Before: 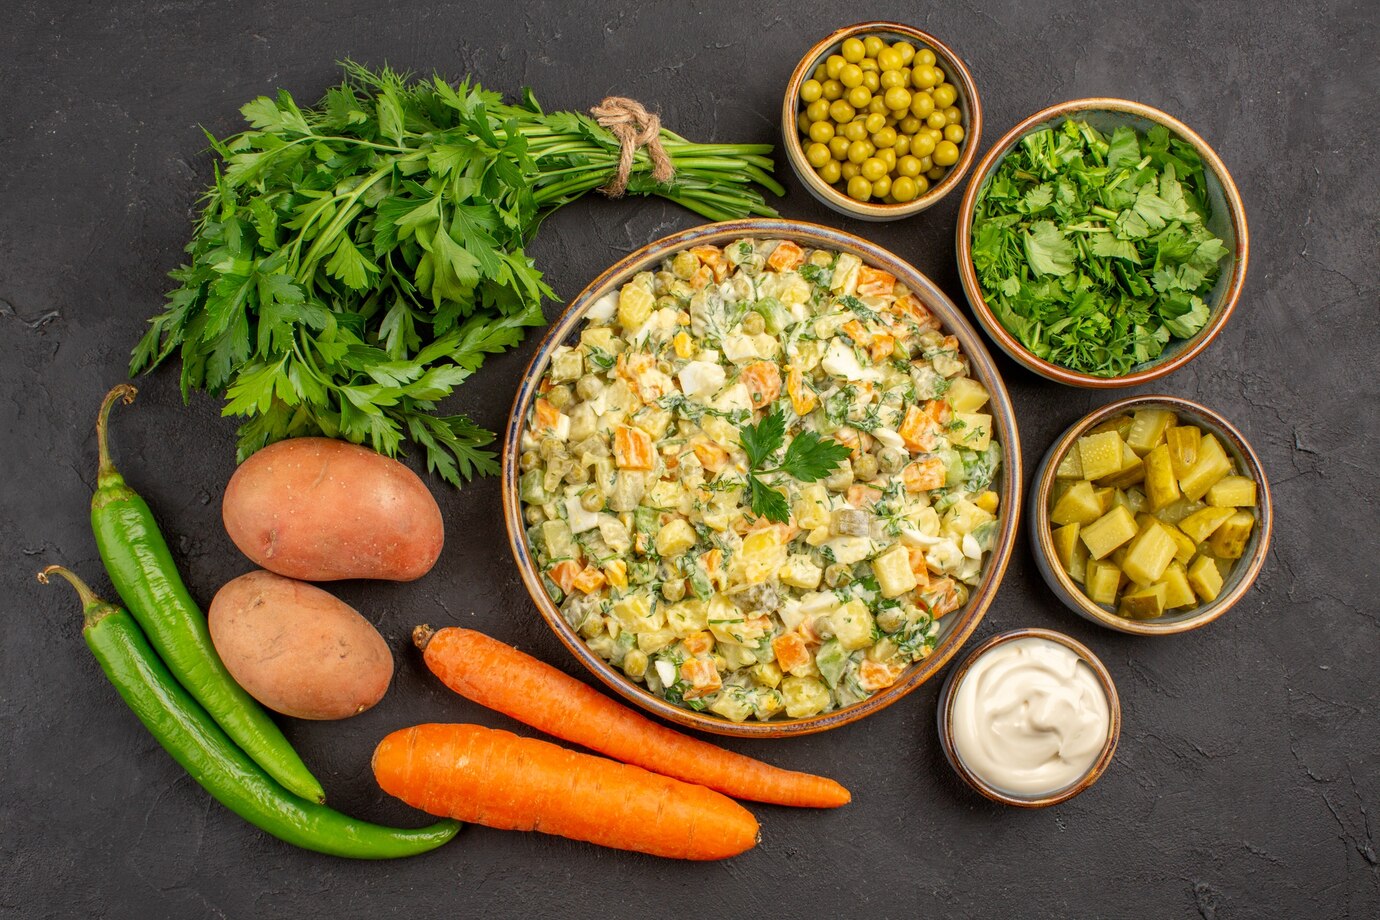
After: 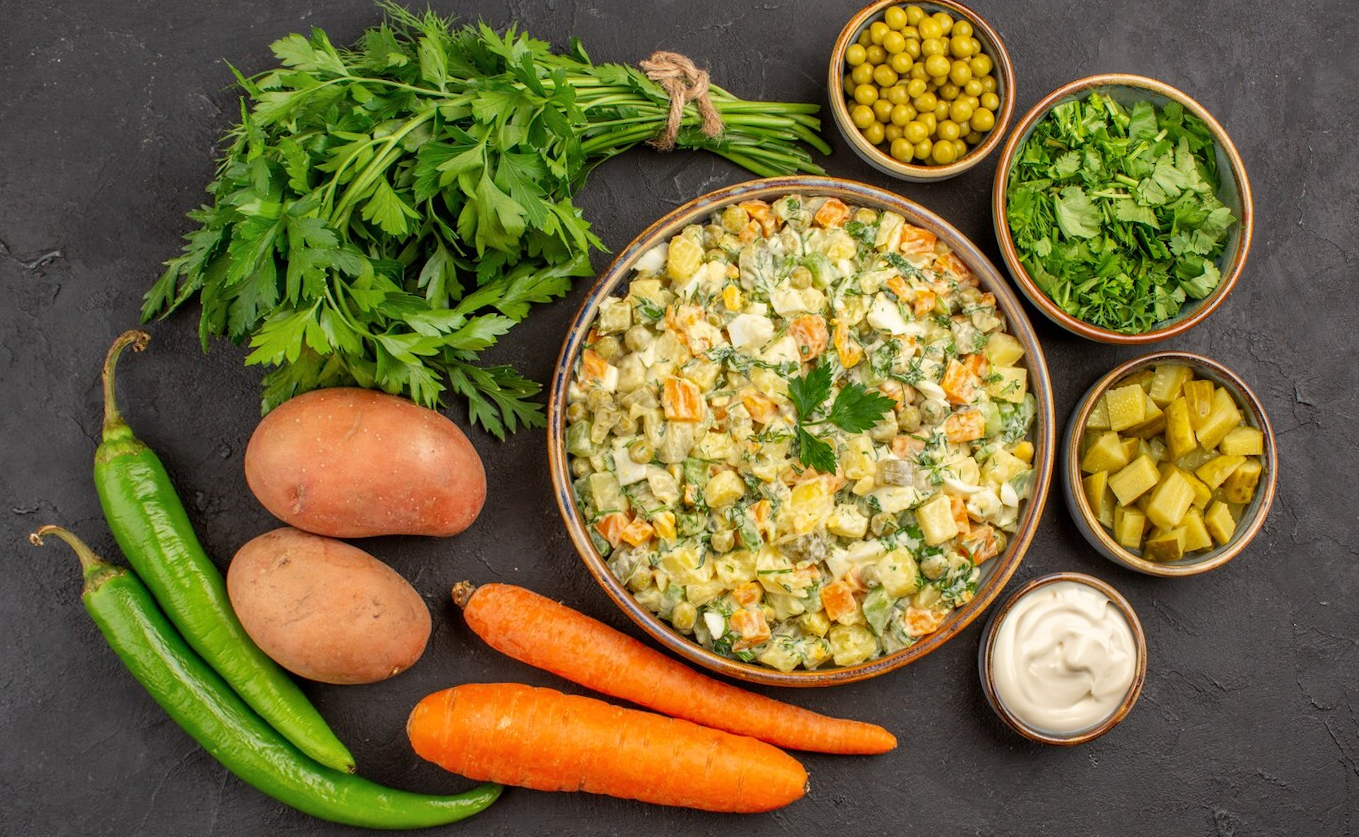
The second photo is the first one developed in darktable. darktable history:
shadows and highlights: shadows 35, highlights -35, soften with gaussian
rotate and perspective: rotation -0.013°, lens shift (vertical) -0.027, lens shift (horizontal) 0.178, crop left 0.016, crop right 0.989, crop top 0.082, crop bottom 0.918
